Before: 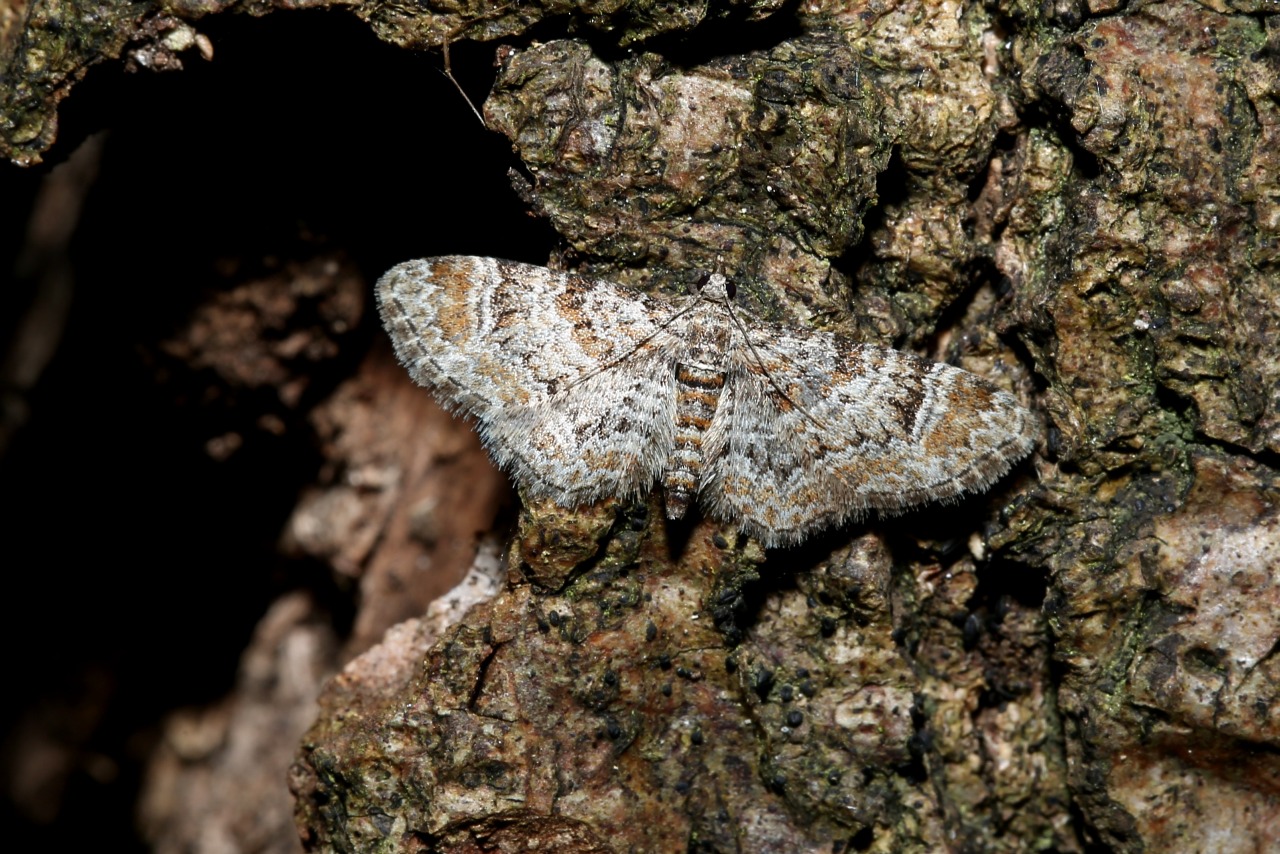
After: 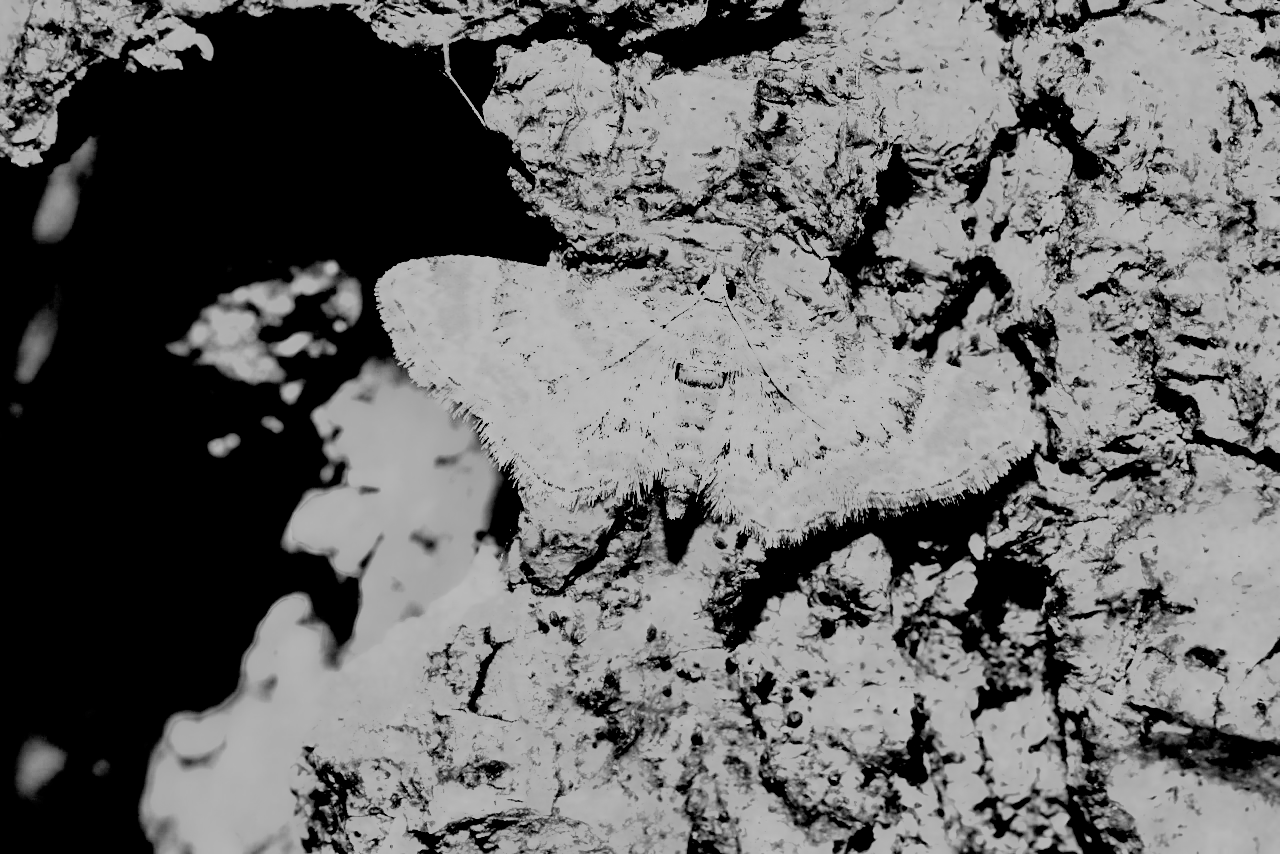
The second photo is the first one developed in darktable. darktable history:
white balance: red 3.132, blue 1.507
monochrome: a 16.01, b -2.65, highlights 0.52
haze removal: compatibility mode true, adaptive false
filmic rgb: middle gray luminance 13.55%, black relative exposure -1.97 EV, white relative exposure 3.1 EV, threshold 6 EV, target black luminance 0%, hardness 1.79, latitude 59.23%, contrast 1.728, highlights saturation mix 5%, shadows ↔ highlights balance -37.52%, add noise in highlights 0, color science v3 (2019), use custom middle-gray values true, iterations of high-quality reconstruction 0, contrast in highlights soft, enable highlight reconstruction true
contrast equalizer: y [[0.579, 0.58, 0.505, 0.5, 0.5, 0.5], [0.5 ×6], [0.5 ×6], [0 ×6], [0 ×6]]
